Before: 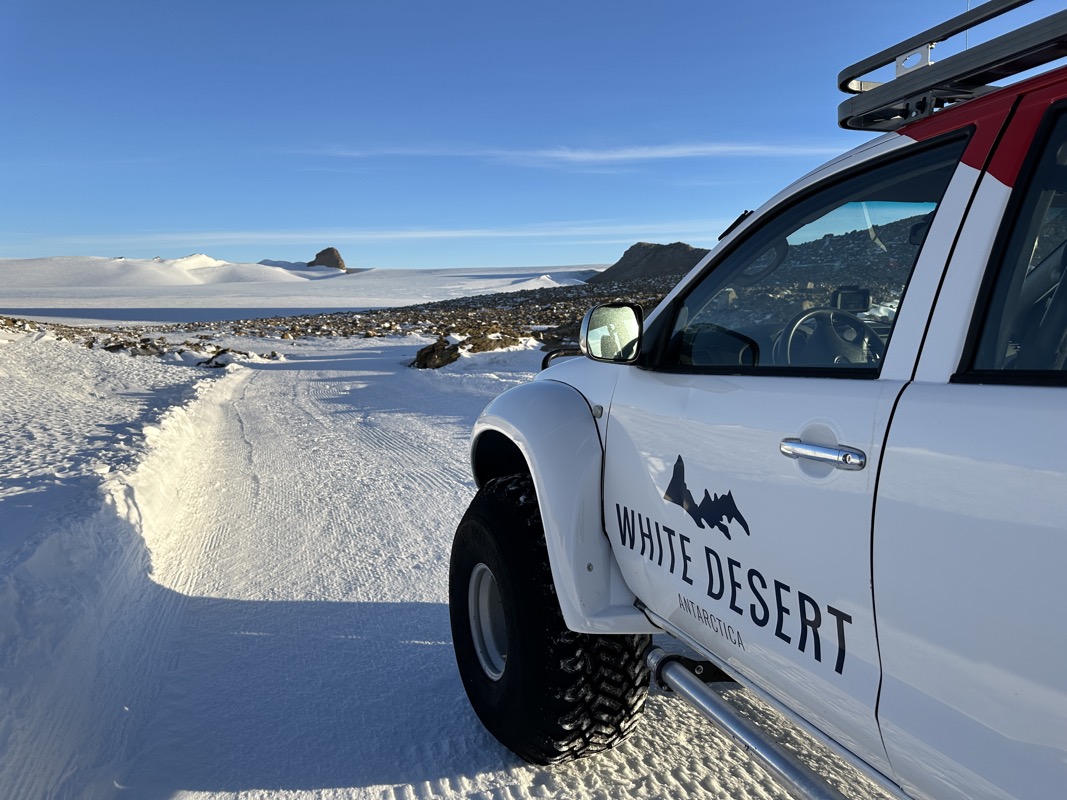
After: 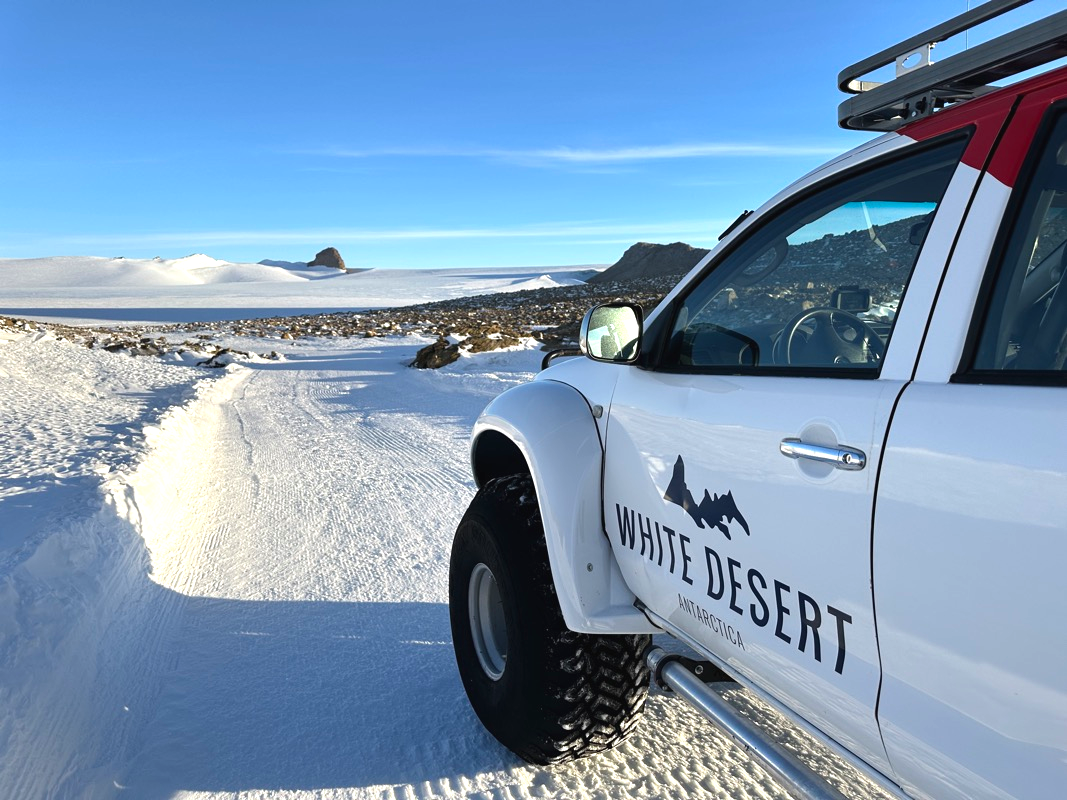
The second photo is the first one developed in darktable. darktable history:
exposure: black level correction -0.002, exposure 0.542 EV, compensate highlight preservation false
